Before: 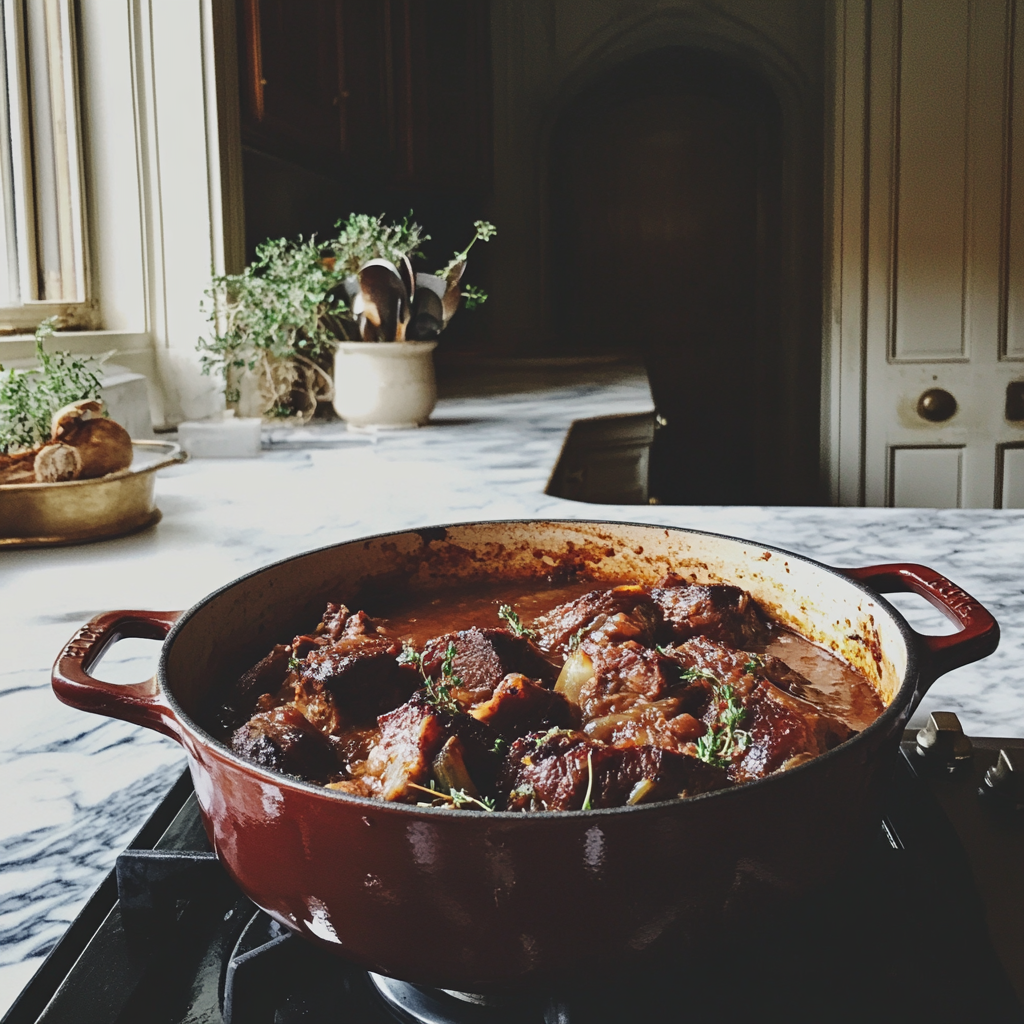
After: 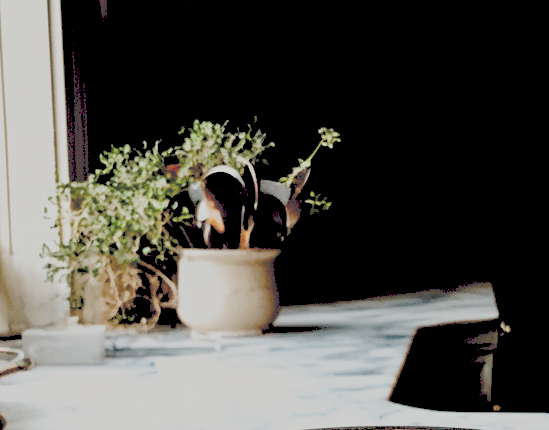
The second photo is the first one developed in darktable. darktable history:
tone curve: curves: ch0 [(0, 0) (0.003, 0.277) (0.011, 0.277) (0.025, 0.279) (0.044, 0.282) (0.069, 0.286) (0.1, 0.289) (0.136, 0.294) (0.177, 0.318) (0.224, 0.345) (0.277, 0.379) (0.335, 0.425) (0.399, 0.481) (0.468, 0.542) (0.543, 0.594) (0.623, 0.662) (0.709, 0.731) (0.801, 0.792) (0.898, 0.851) (1, 1)], preserve colors none
crop: left 15.297%, top 9.175%, right 31.075%, bottom 48.752%
exposure: black level correction 0.058, compensate highlight preservation false
color balance rgb: global offset › hue 168.81°, perceptual saturation grading › global saturation 29.567%, hue shift -13.83°
